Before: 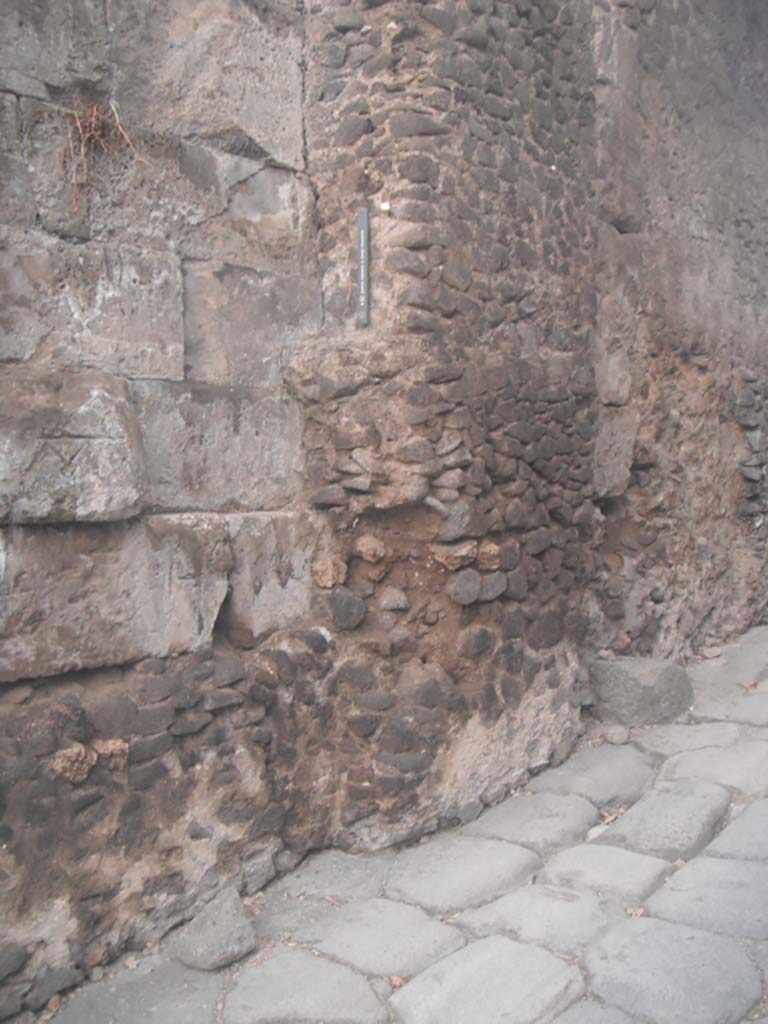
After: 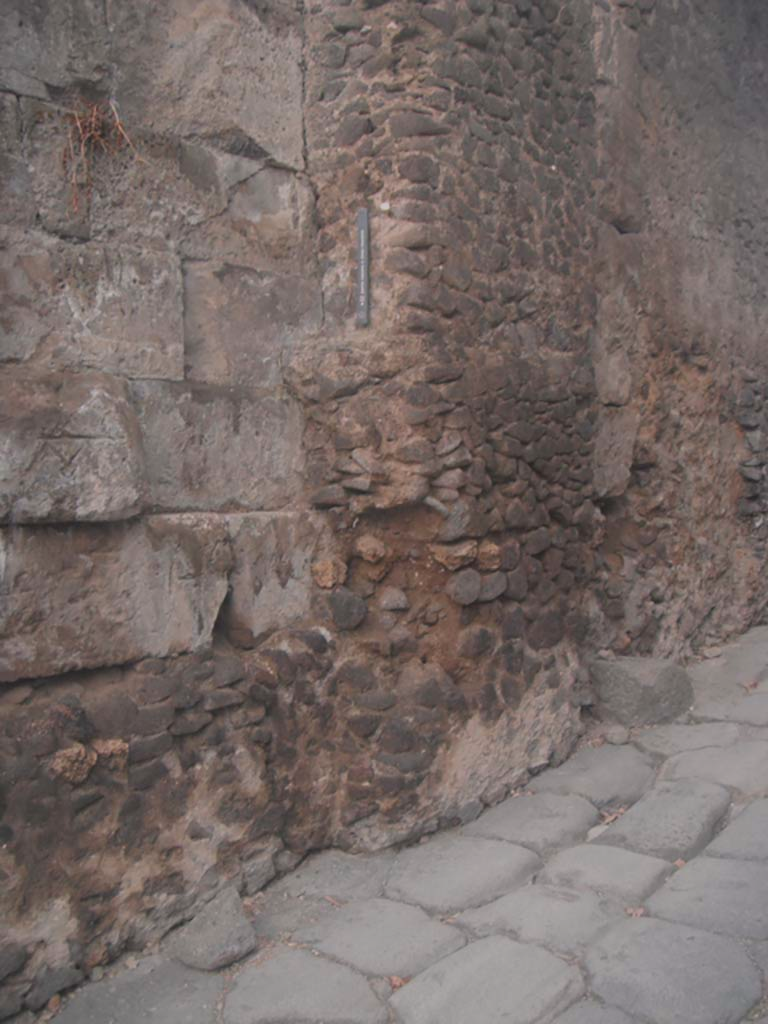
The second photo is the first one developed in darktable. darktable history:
shadows and highlights: shadows -20, white point adjustment -2.02, highlights -34.99
exposure: black level correction 0, exposure -0.701 EV, compensate highlight preservation false
color balance rgb: highlights gain › luminance 1.072%, highlights gain › chroma 0.435%, highlights gain › hue 41.94°, perceptual saturation grading › global saturation 30.192%
